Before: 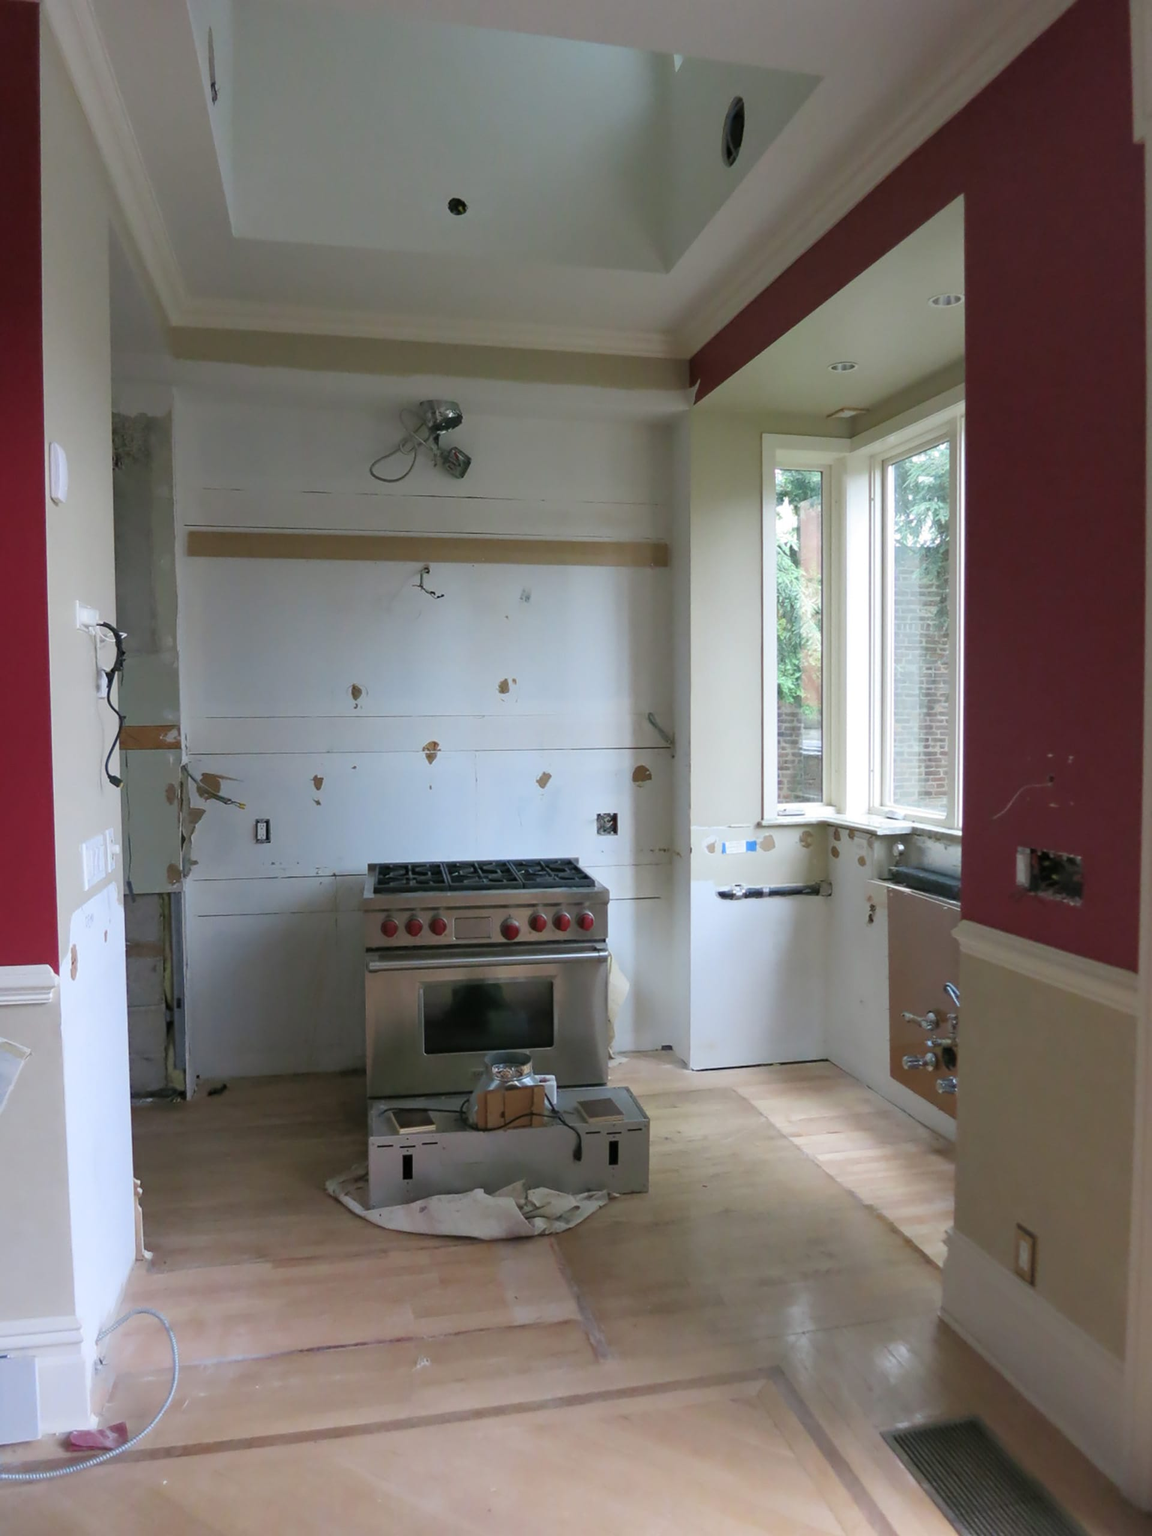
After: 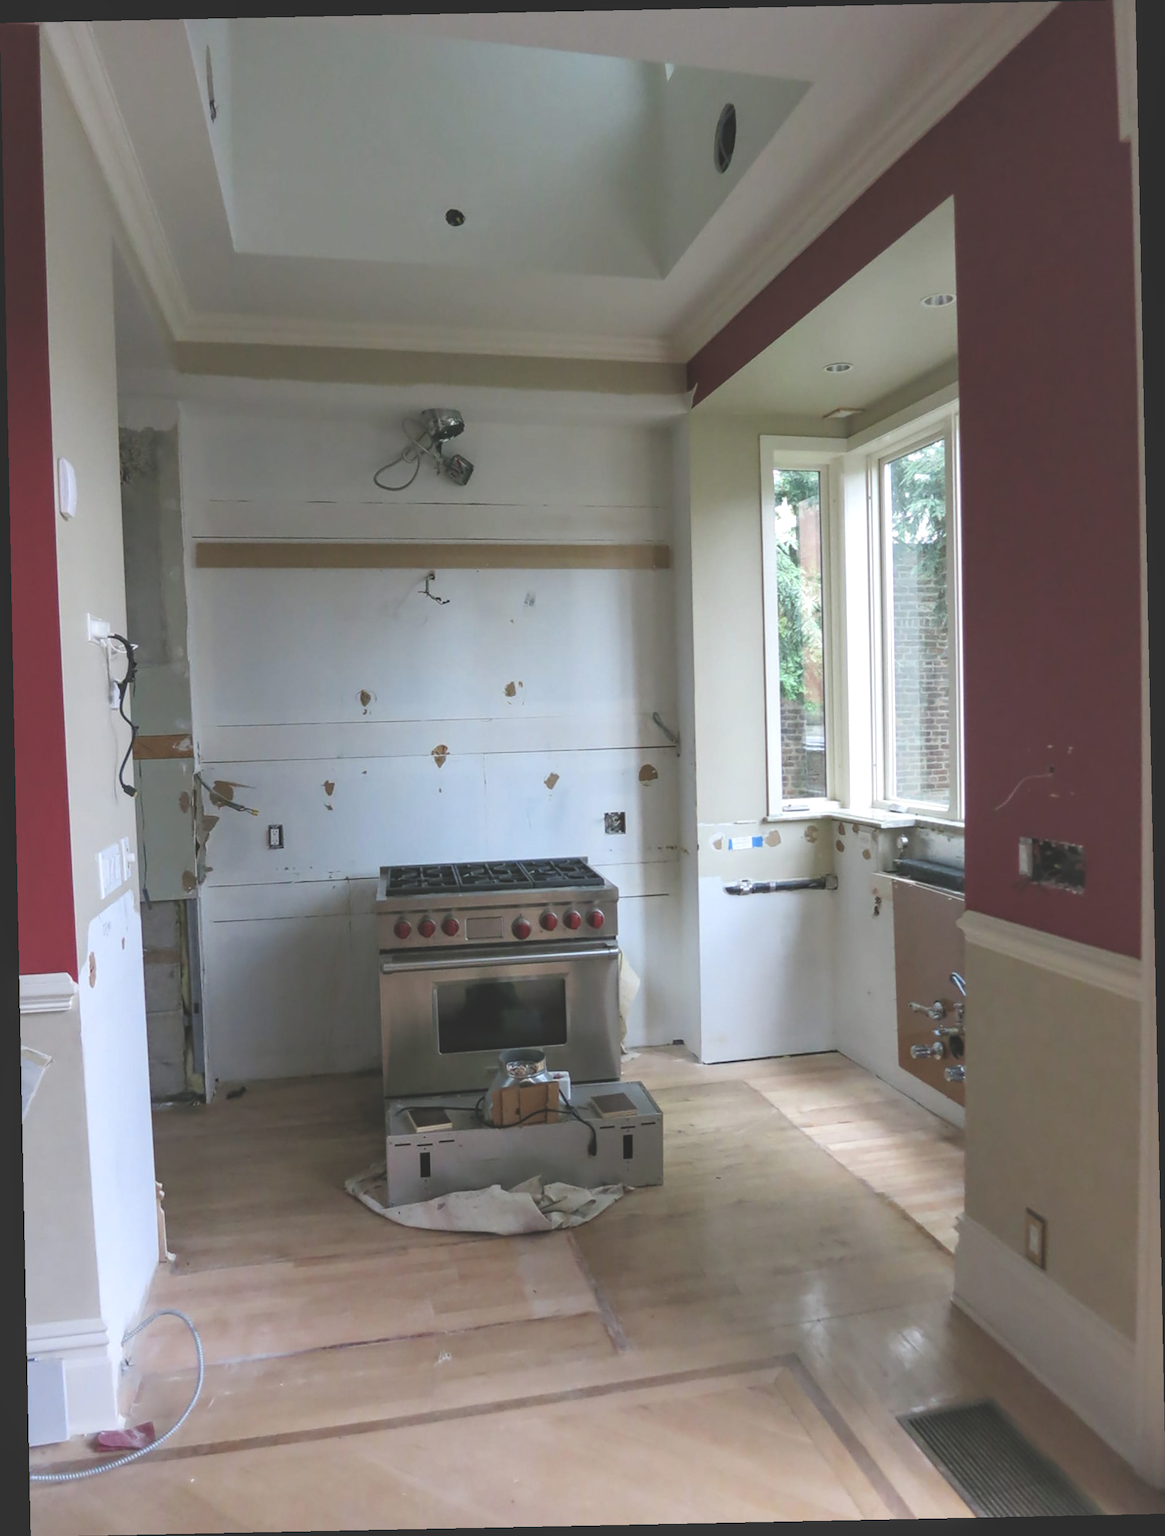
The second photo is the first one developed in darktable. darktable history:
rotate and perspective: rotation -1.17°, automatic cropping off
local contrast: on, module defaults
exposure: black level correction -0.03, compensate highlight preservation false
